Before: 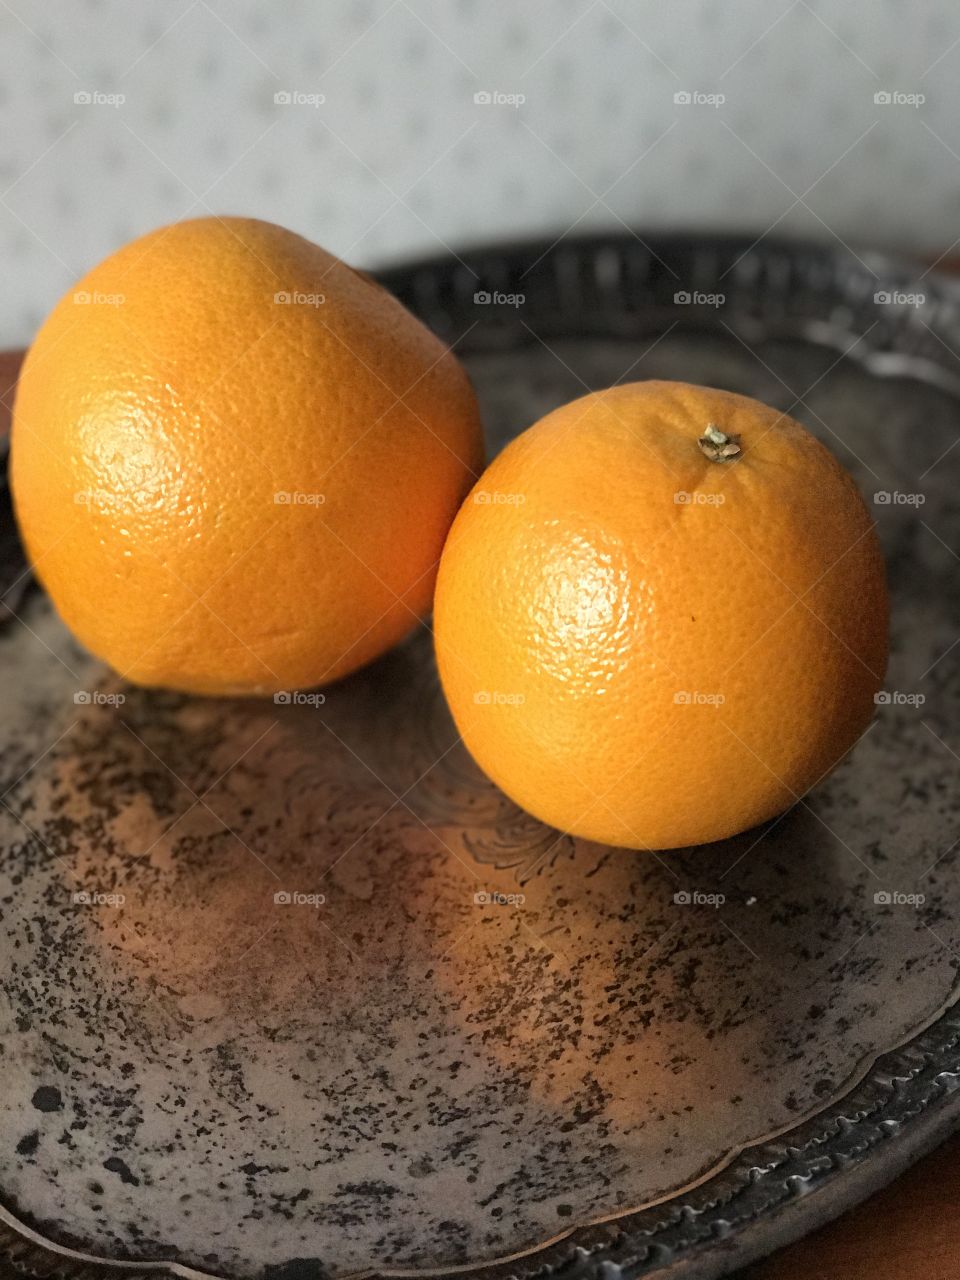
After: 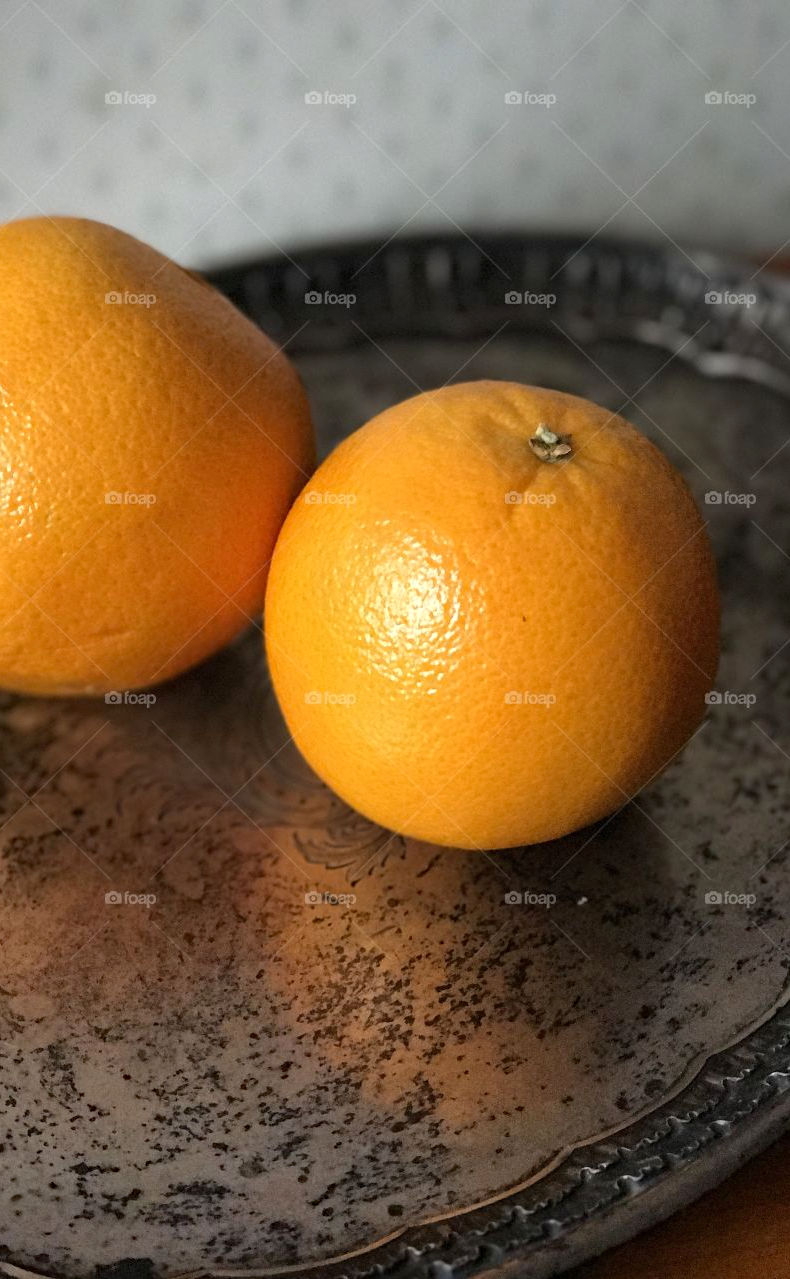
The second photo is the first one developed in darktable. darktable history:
crop: left 17.697%, bottom 0.027%
vignetting: fall-off radius 82.44%, saturation 0.376
haze removal: compatibility mode true, adaptive false
